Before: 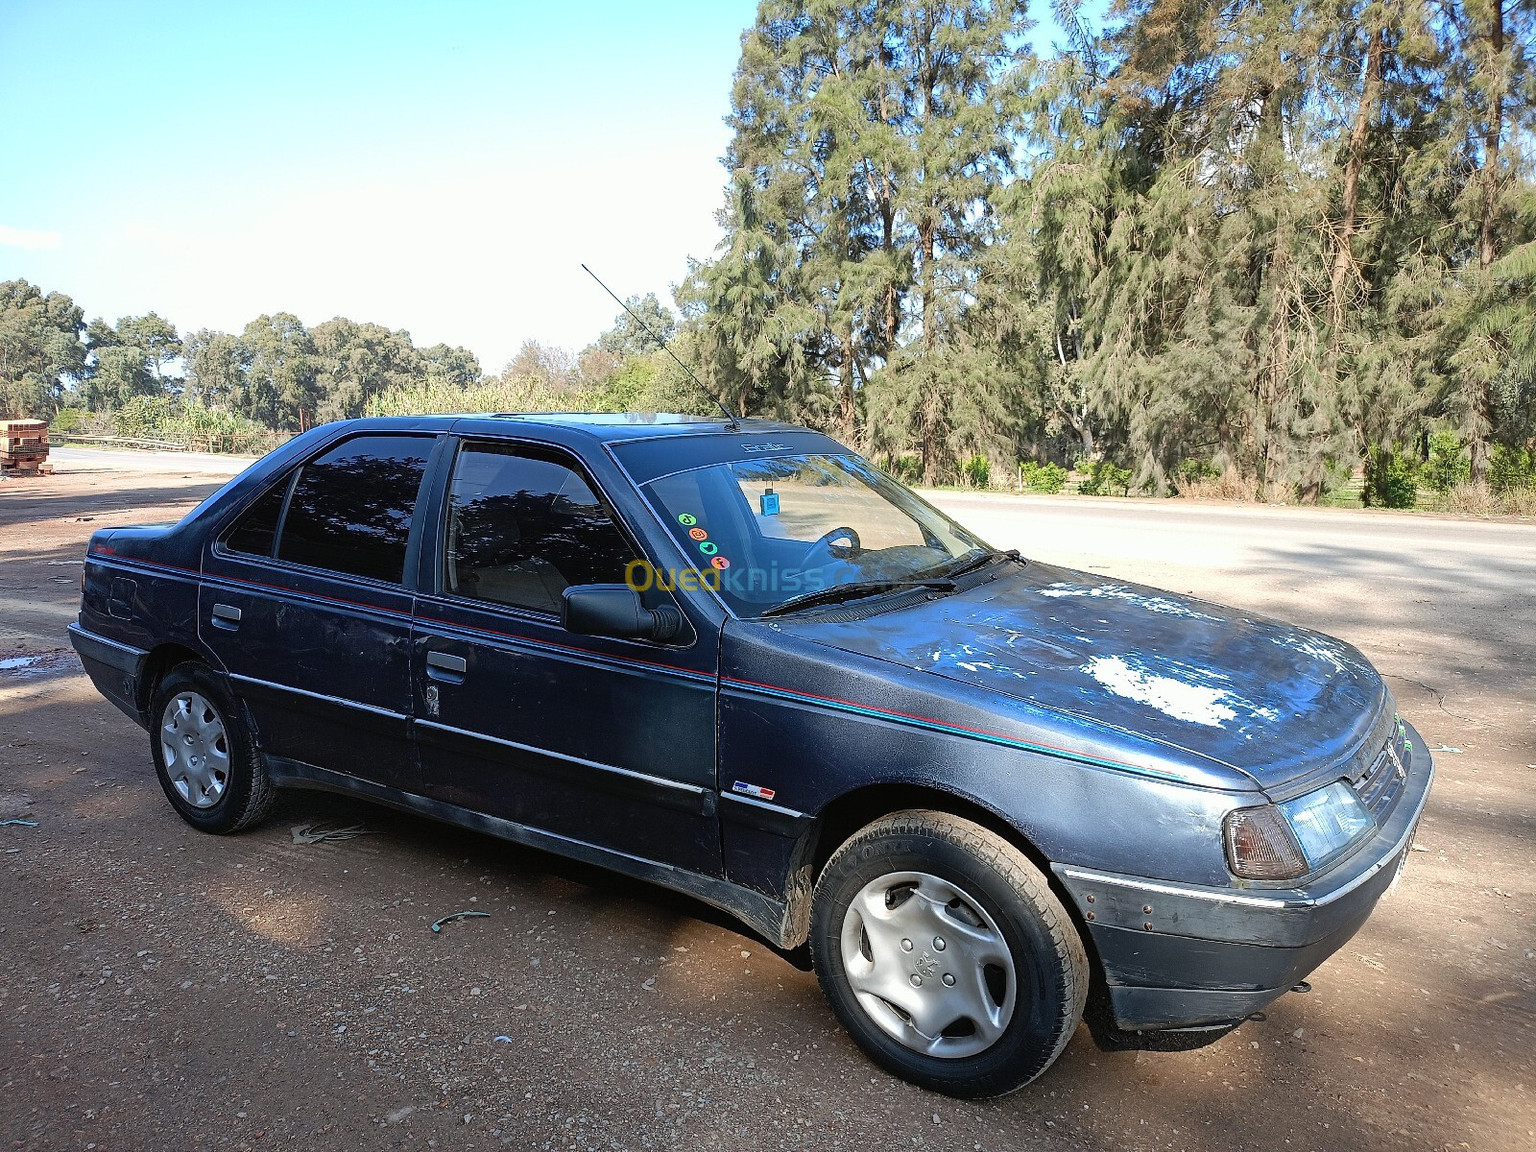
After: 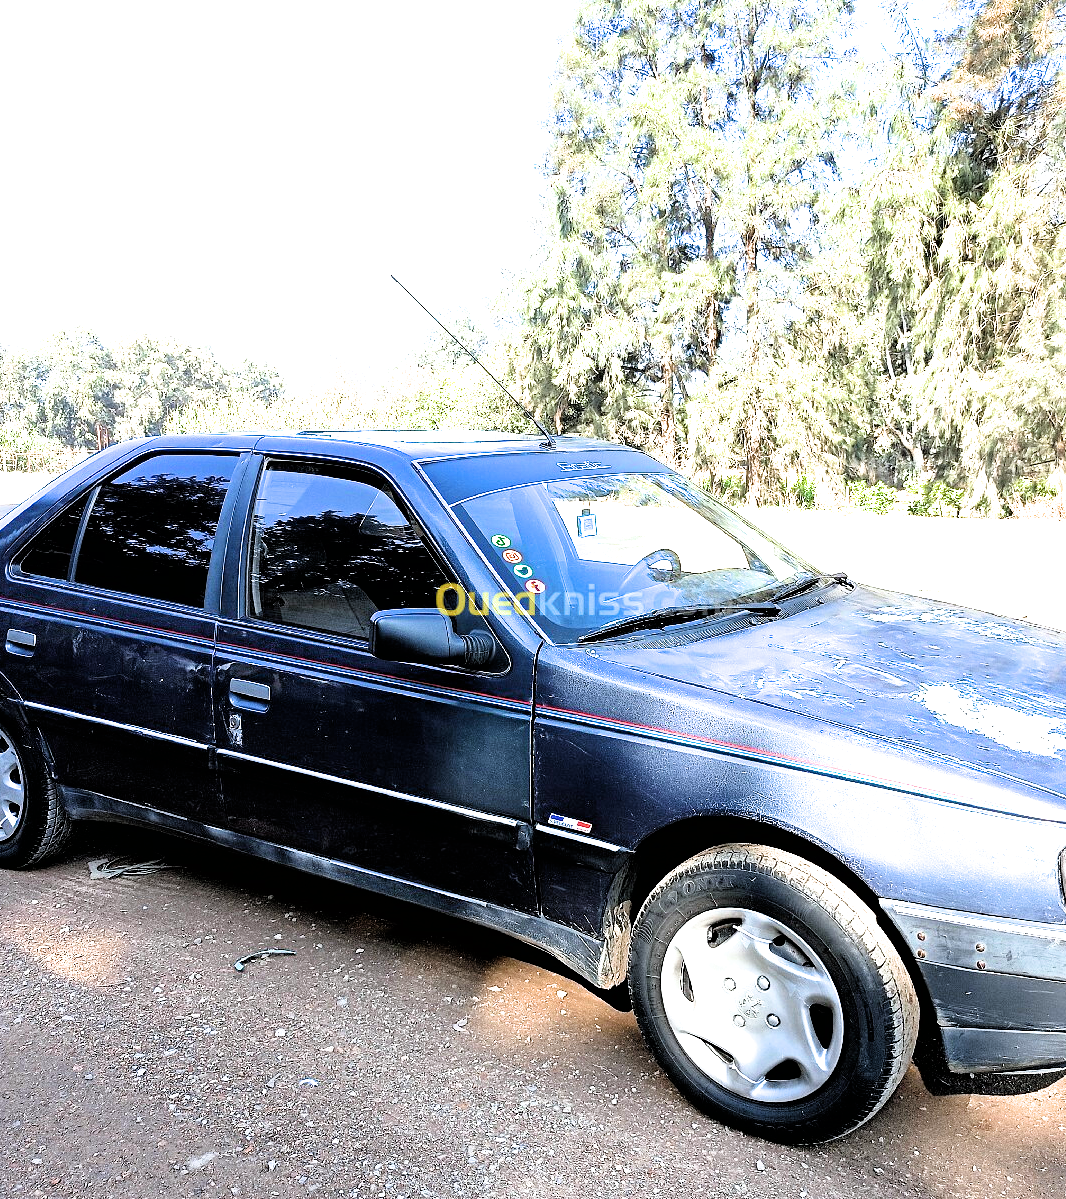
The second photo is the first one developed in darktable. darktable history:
exposure: black level correction 0.001, exposure 1.84 EV, compensate highlight preservation false
filmic rgb: black relative exposure -3.72 EV, white relative exposure 2.77 EV, dynamic range scaling -5.32%, hardness 3.03
crop and rotate: left 13.537%, right 19.796%
white balance: red 0.98, blue 1.034
